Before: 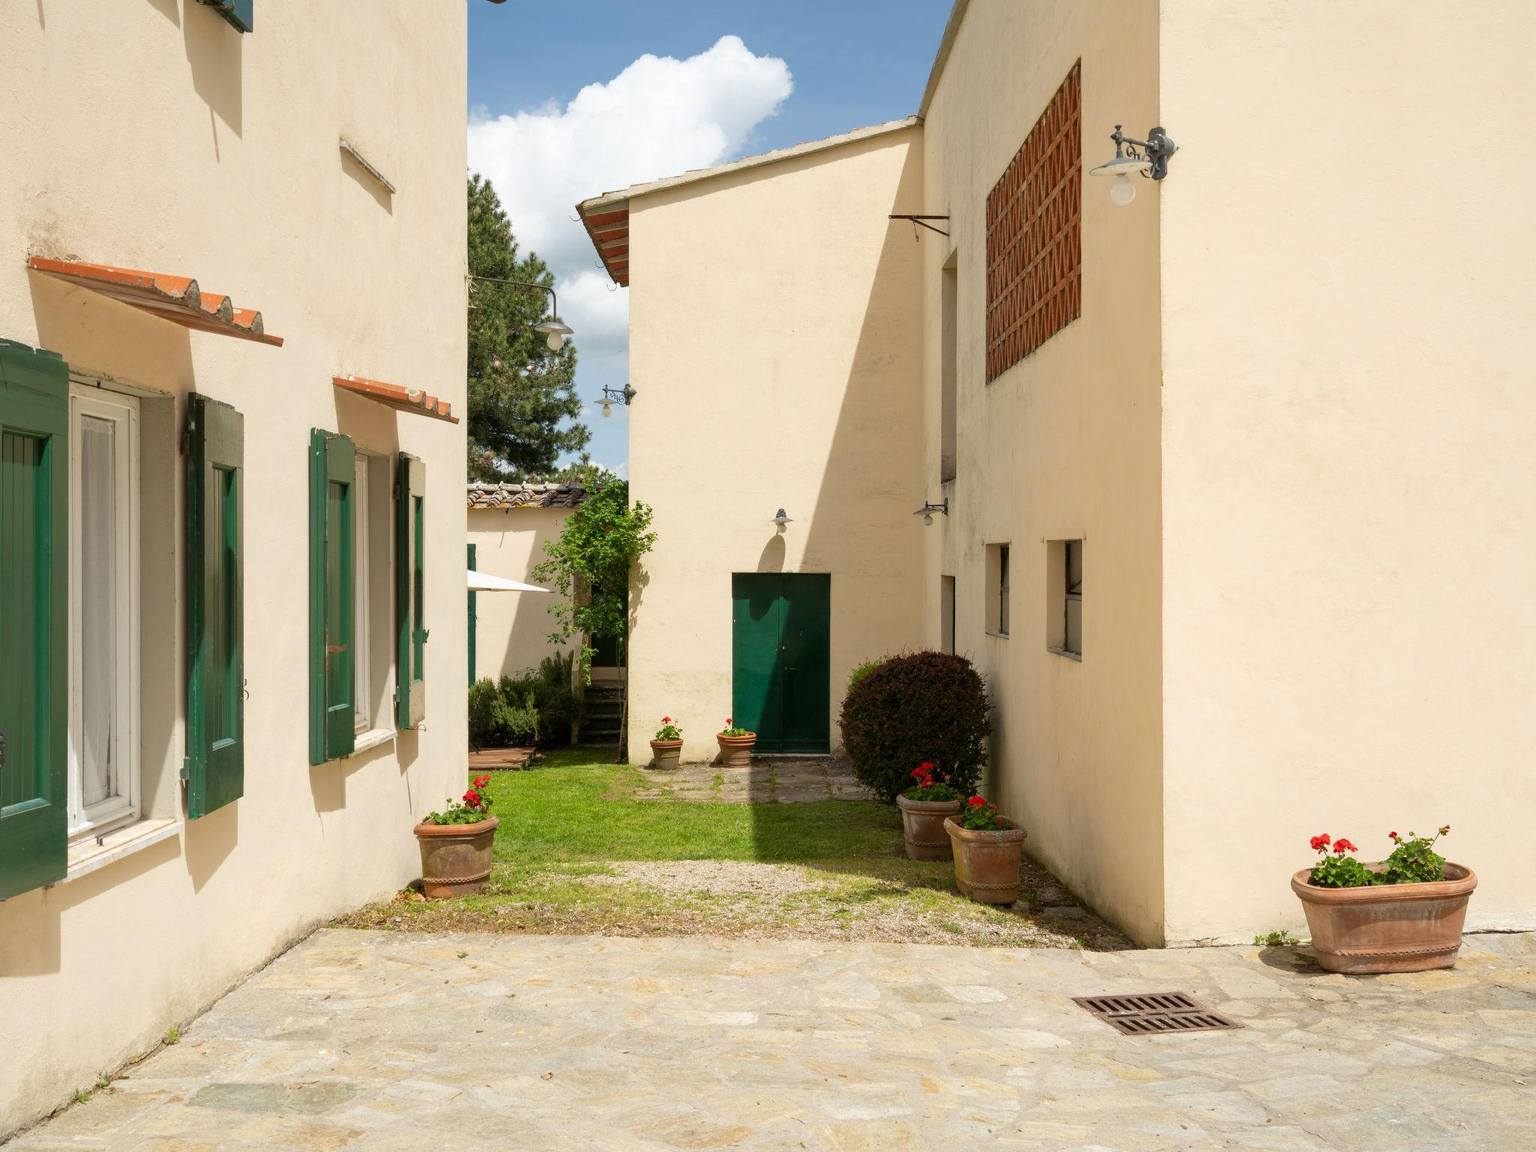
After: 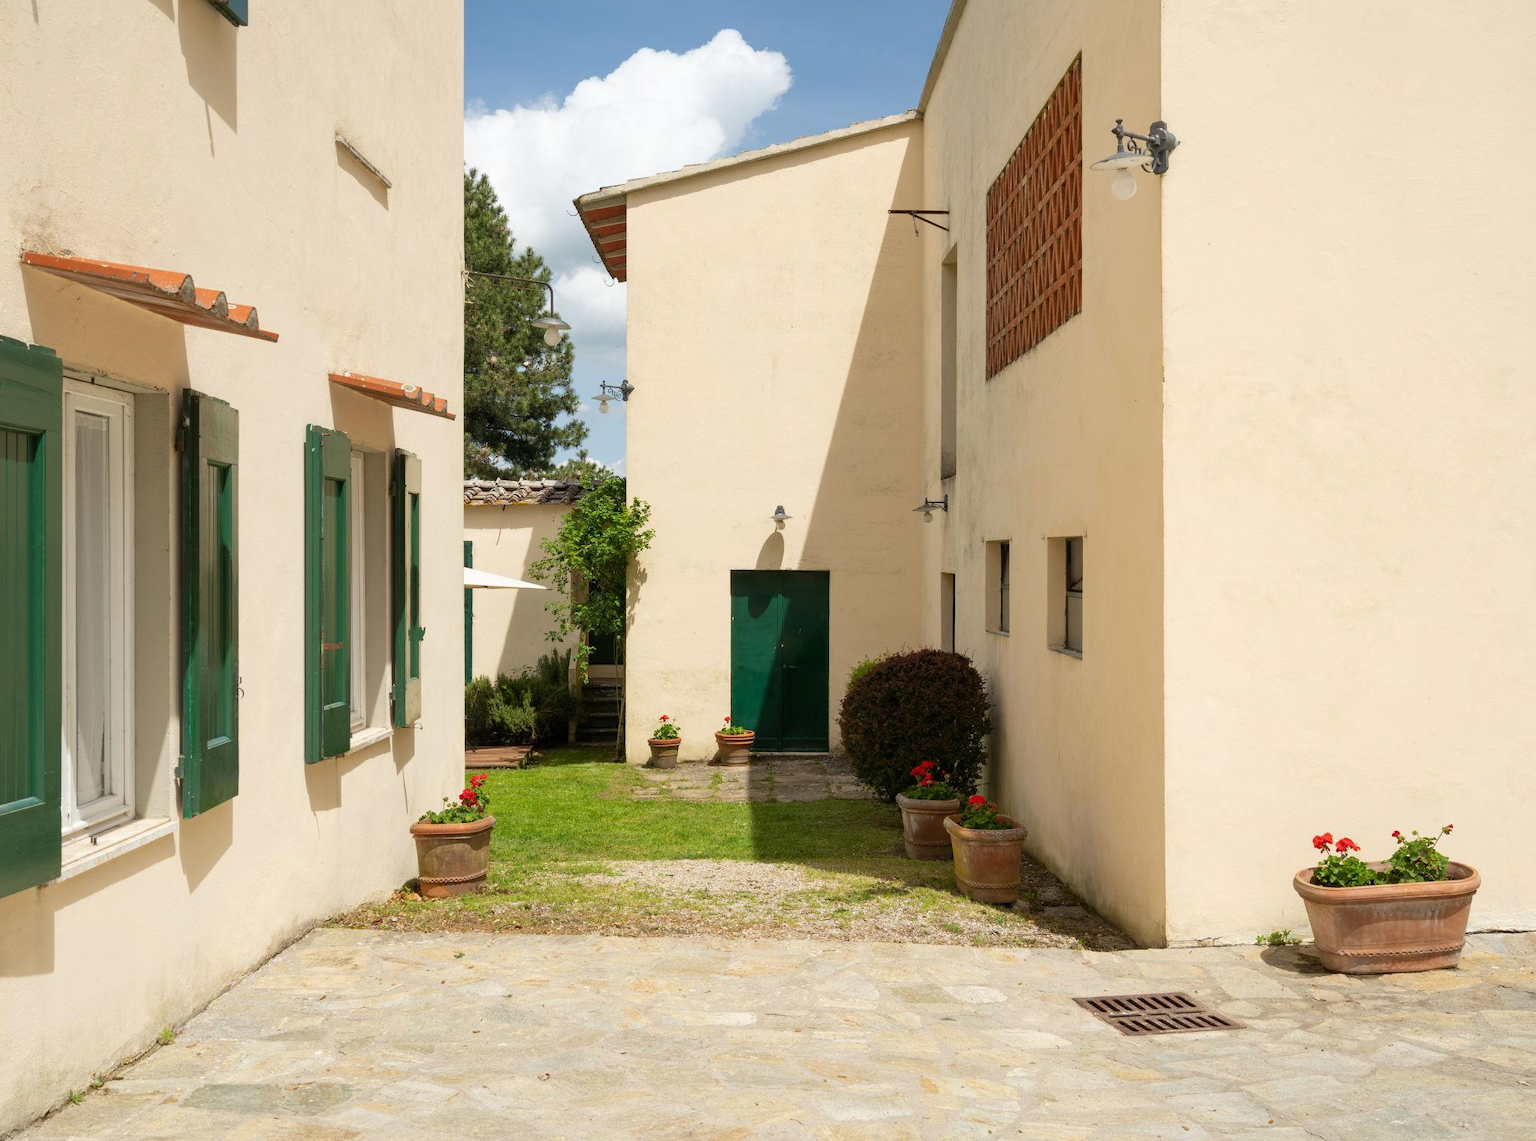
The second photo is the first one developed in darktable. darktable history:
crop: left 0.483%, top 0.644%, right 0.157%, bottom 0.932%
